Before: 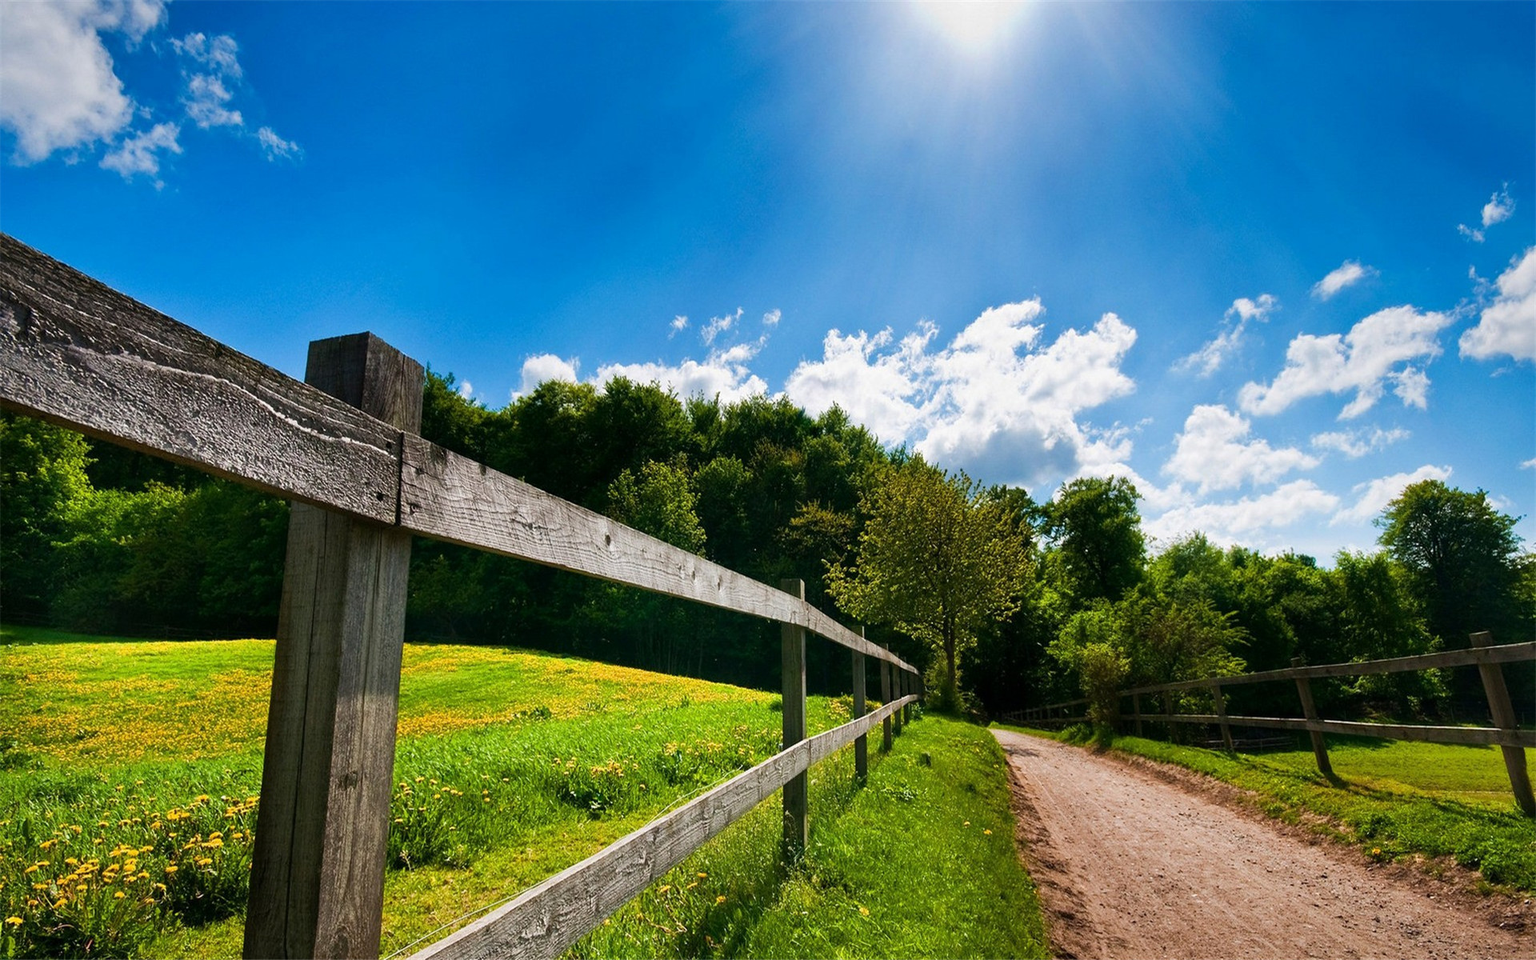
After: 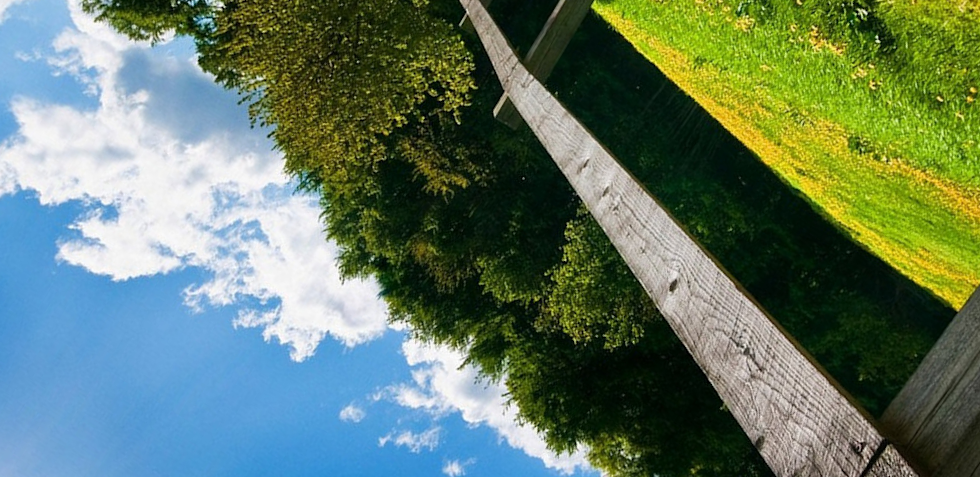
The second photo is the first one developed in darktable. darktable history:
crop and rotate: angle 148.12°, left 9.114%, top 15.638%, right 4.373%, bottom 16.903%
